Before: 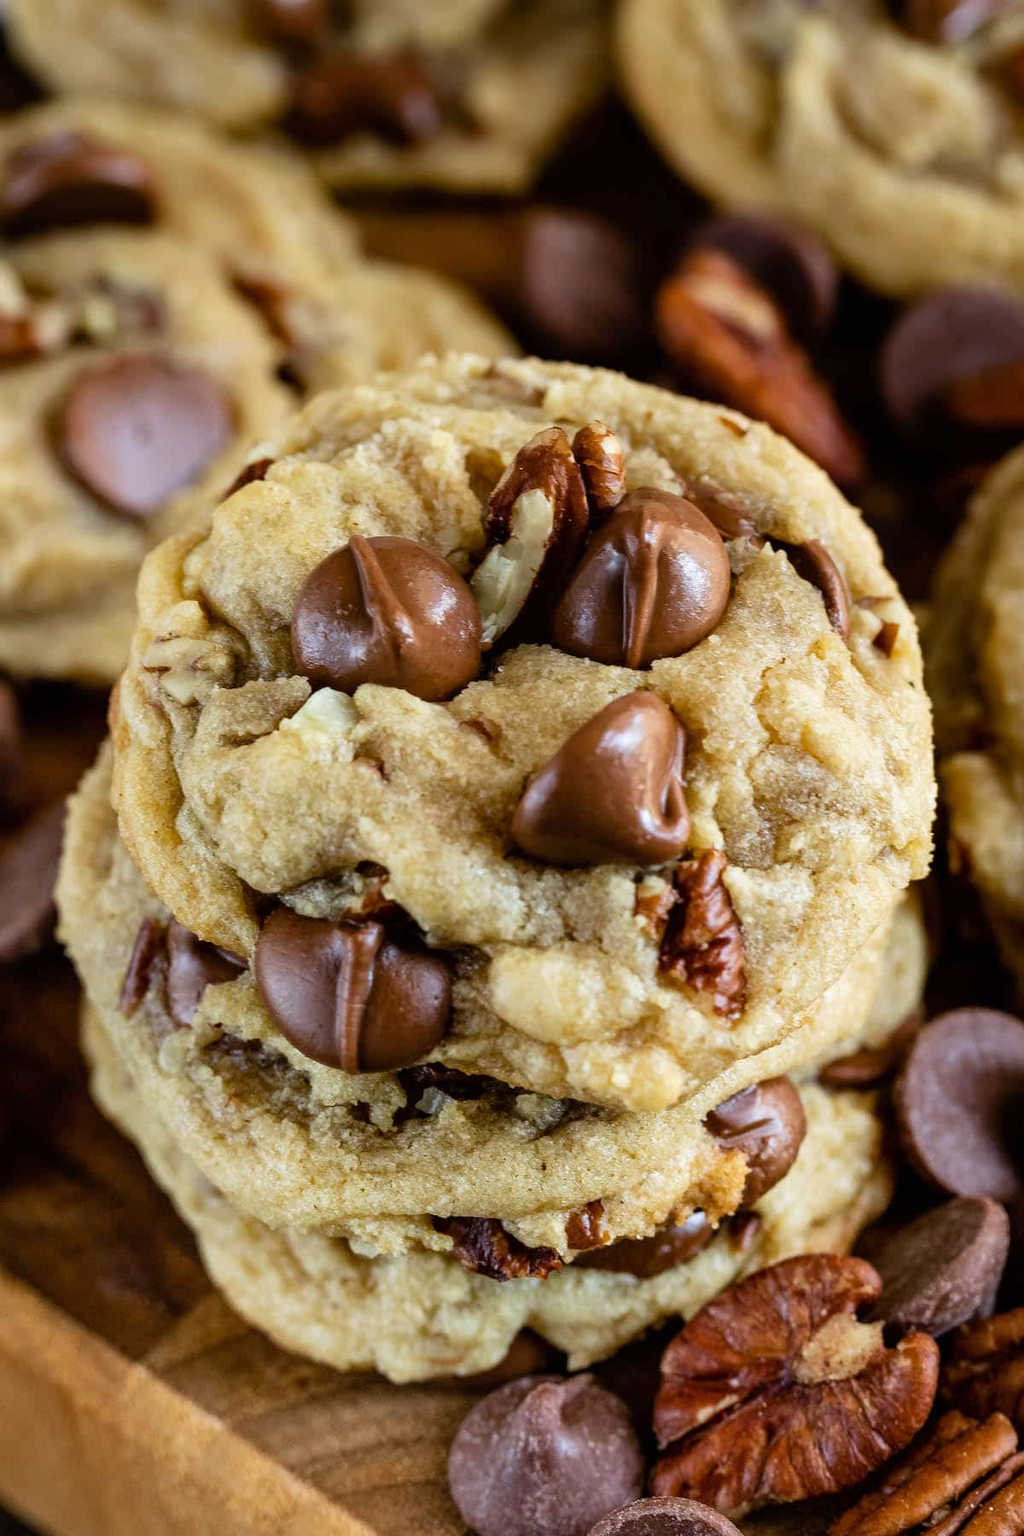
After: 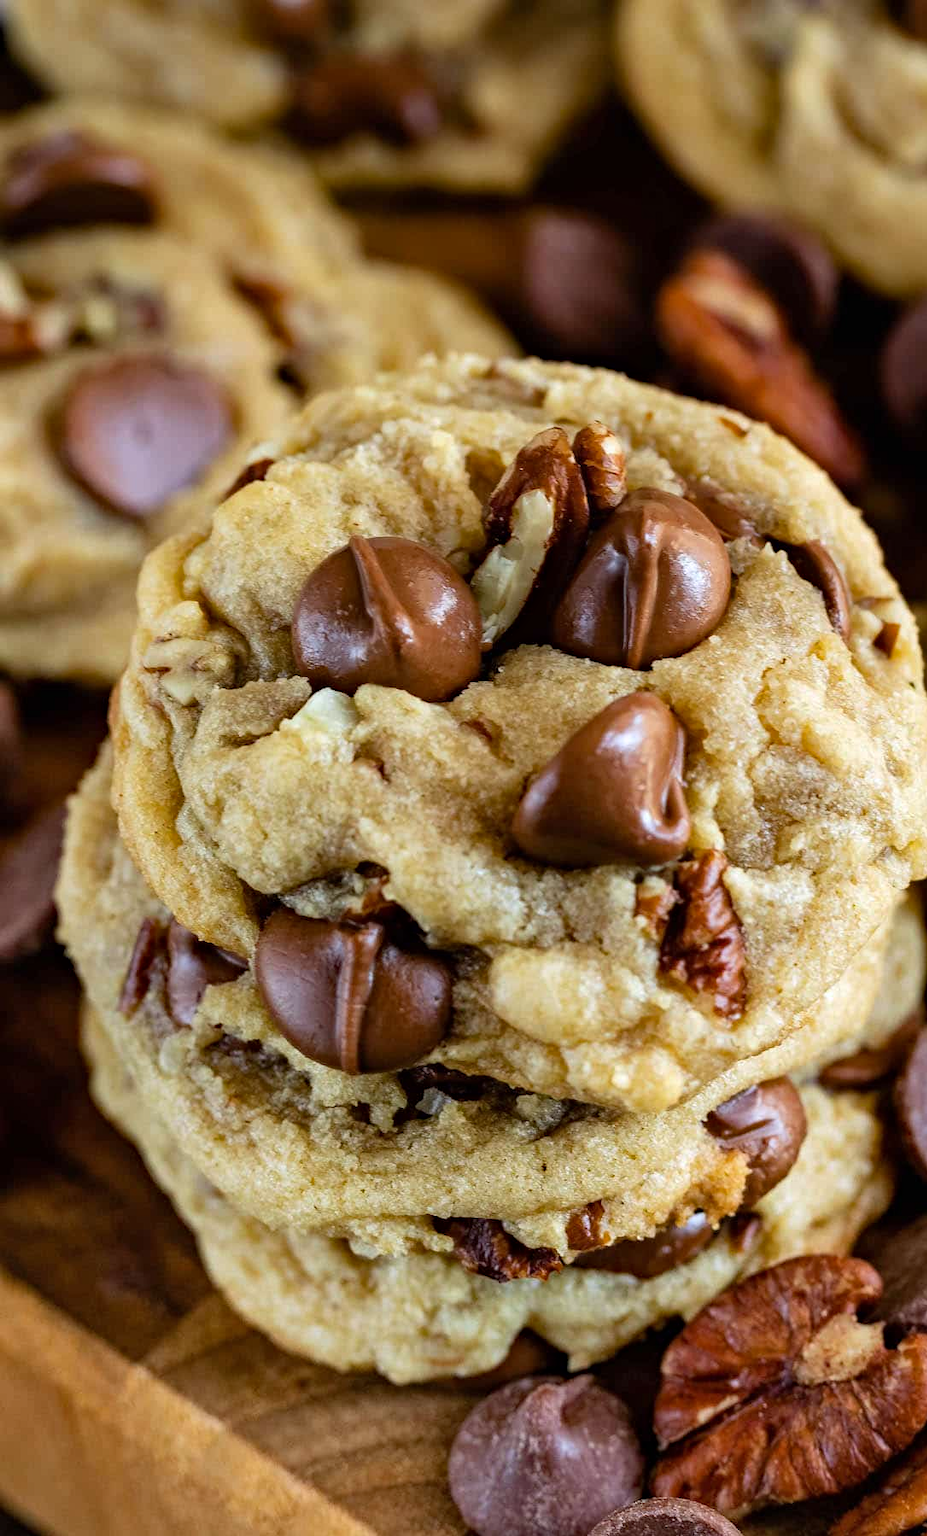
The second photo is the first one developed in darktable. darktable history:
crop: right 9.481%, bottom 0.035%
shadows and highlights: radius 336.22, shadows 28.32, highlights color adjustment 0.289%, soften with gaussian
haze removal: compatibility mode true, adaptive false
